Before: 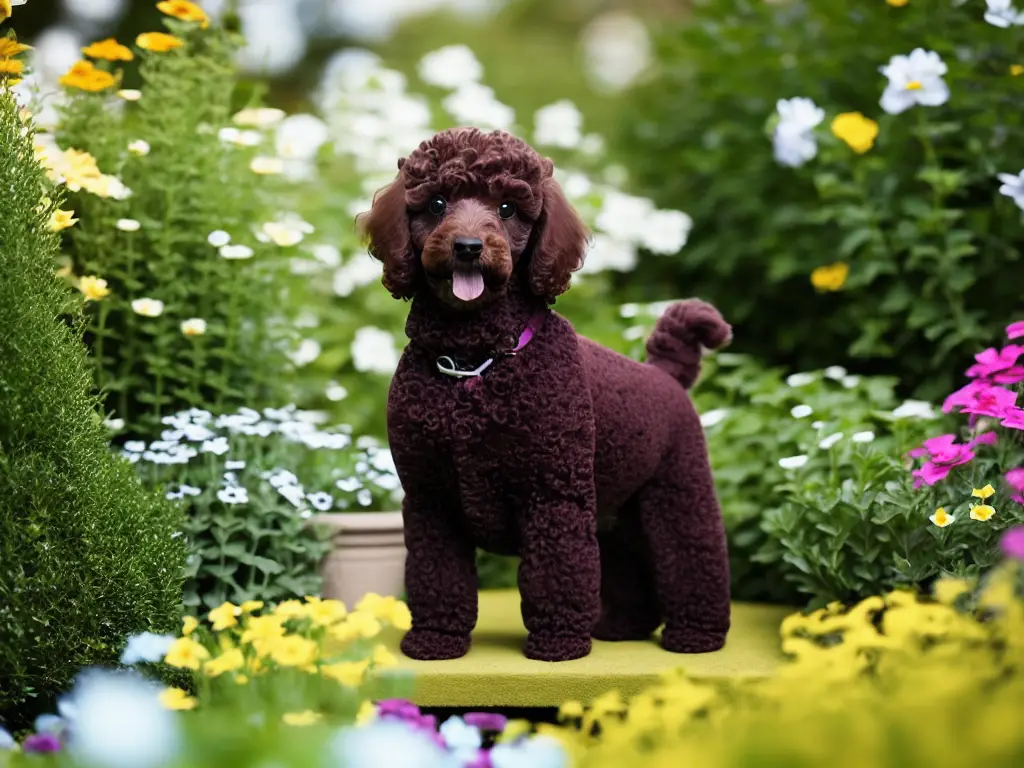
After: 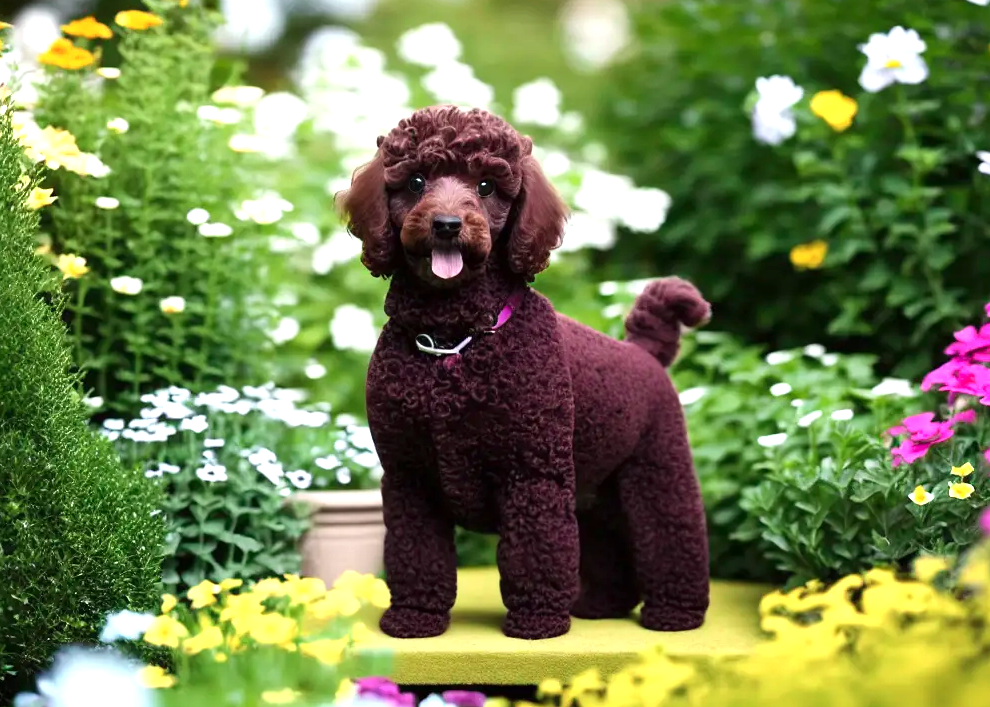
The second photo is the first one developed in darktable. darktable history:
tone curve: curves: ch0 [(0, 0) (0.253, 0.237) (1, 1)]; ch1 [(0, 0) (0.411, 0.385) (0.502, 0.506) (0.557, 0.565) (0.66, 0.683) (1, 1)]; ch2 [(0, 0) (0.394, 0.413) (0.5, 0.5) (1, 1)], color space Lab, independent channels, preserve colors none
crop: left 2.144%, top 2.886%, right 1.106%, bottom 4.972%
exposure: exposure 0.562 EV, compensate highlight preservation false
shadows and highlights: shadows 12.28, white point adjustment 1.15, highlights -2.17, soften with gaussian
